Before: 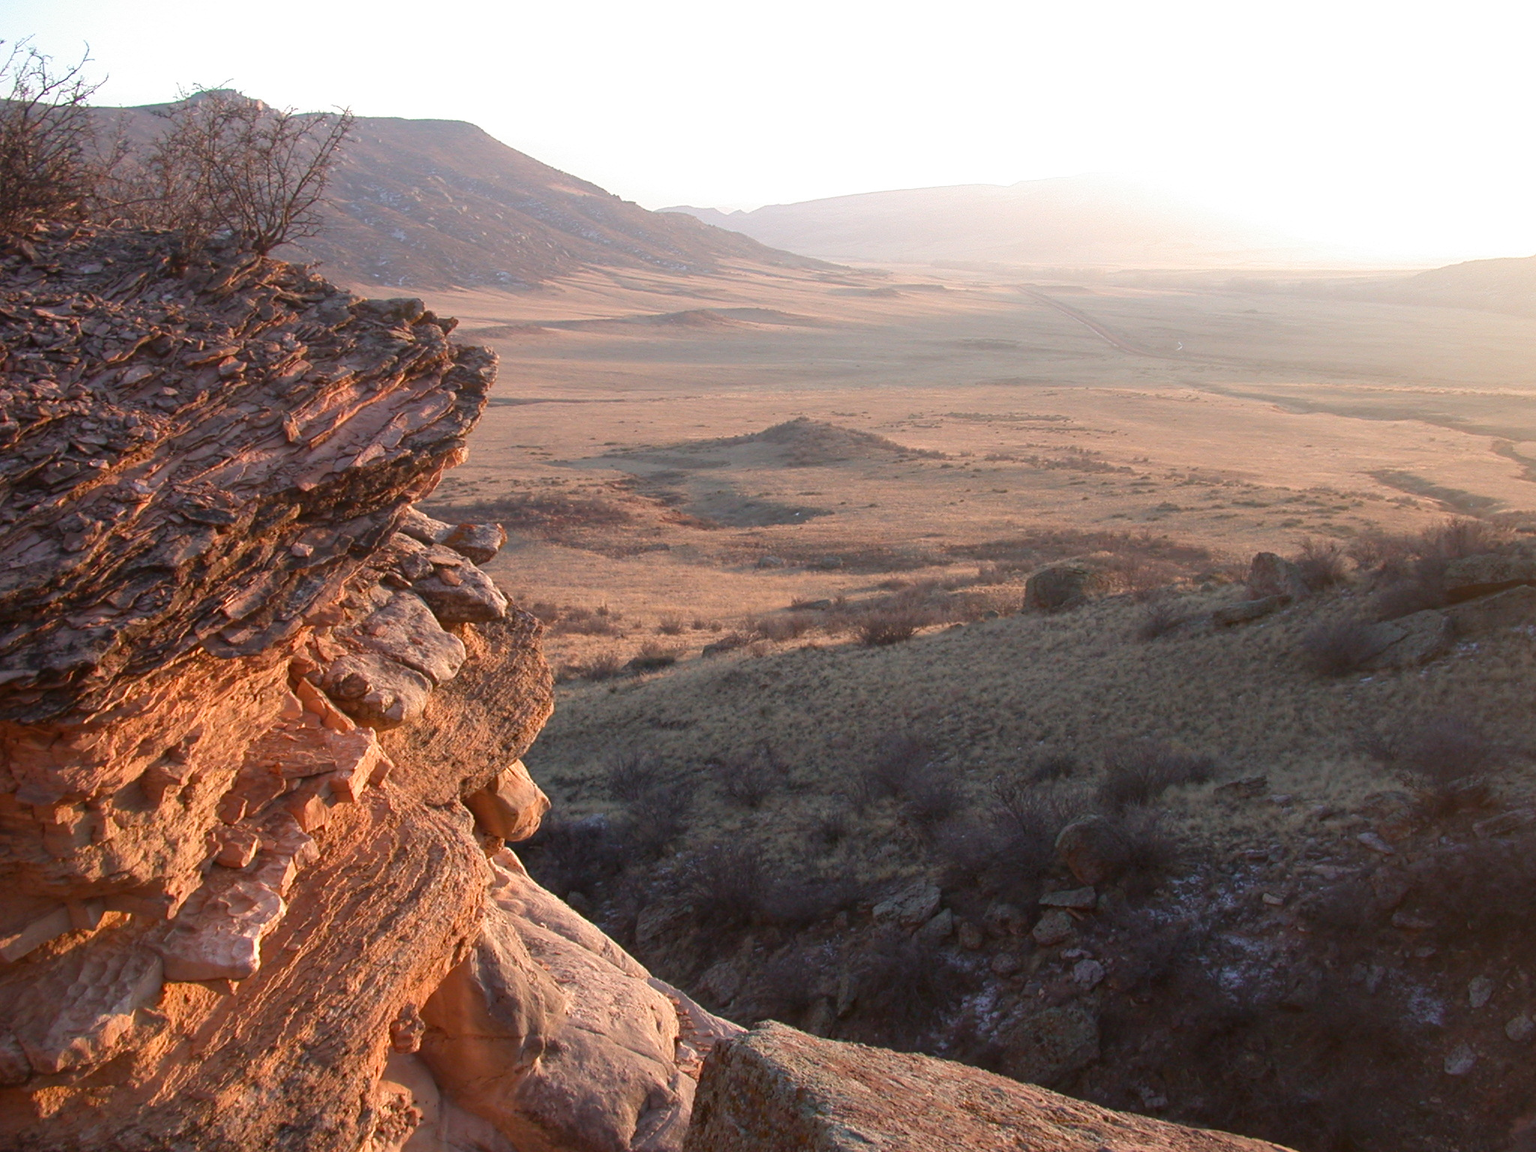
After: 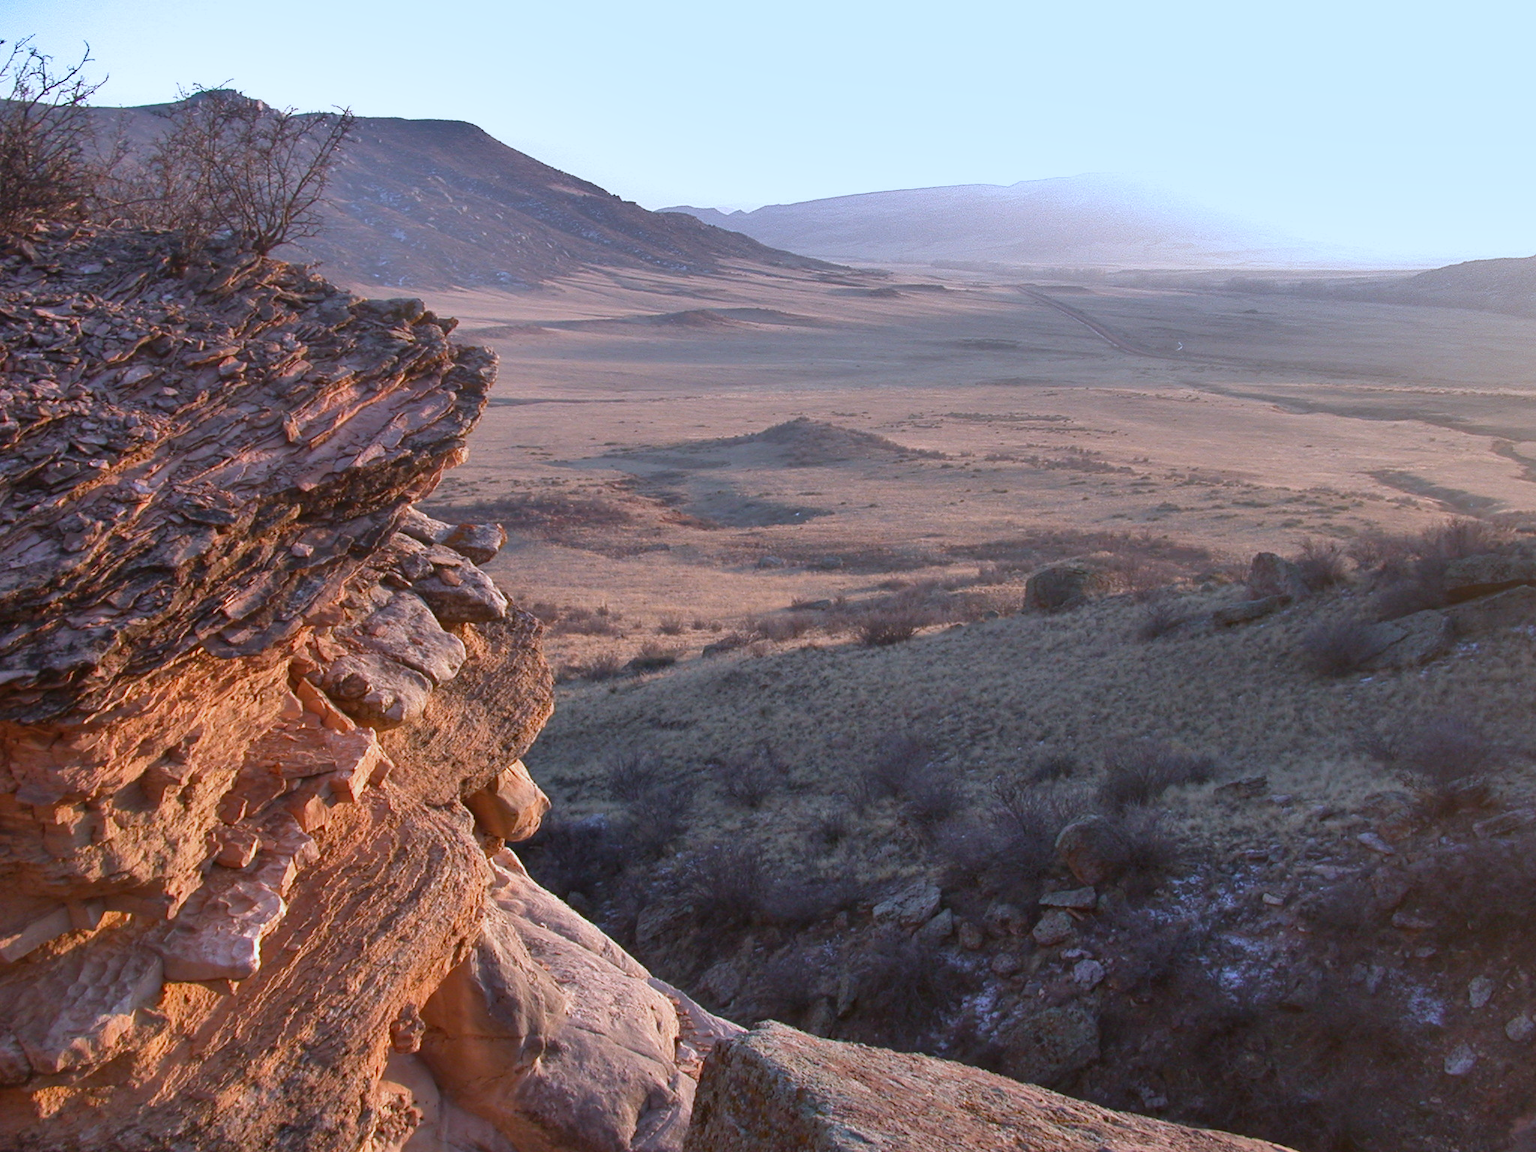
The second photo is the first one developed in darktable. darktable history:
white balance: red 0.948, green 1.02, blue 1.176
shadows and highlights: white point adjustment -3.64, highlights -63.34, highlights color adjustment 42%, soften with gaussian
